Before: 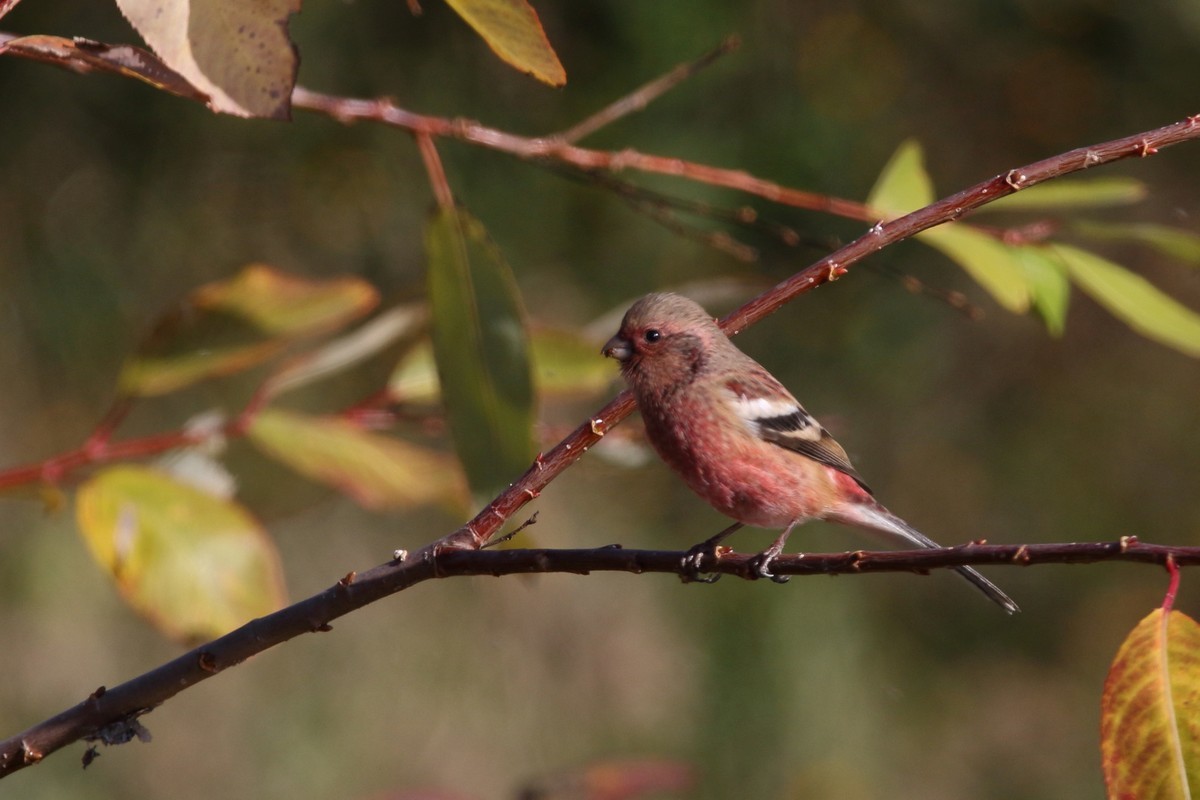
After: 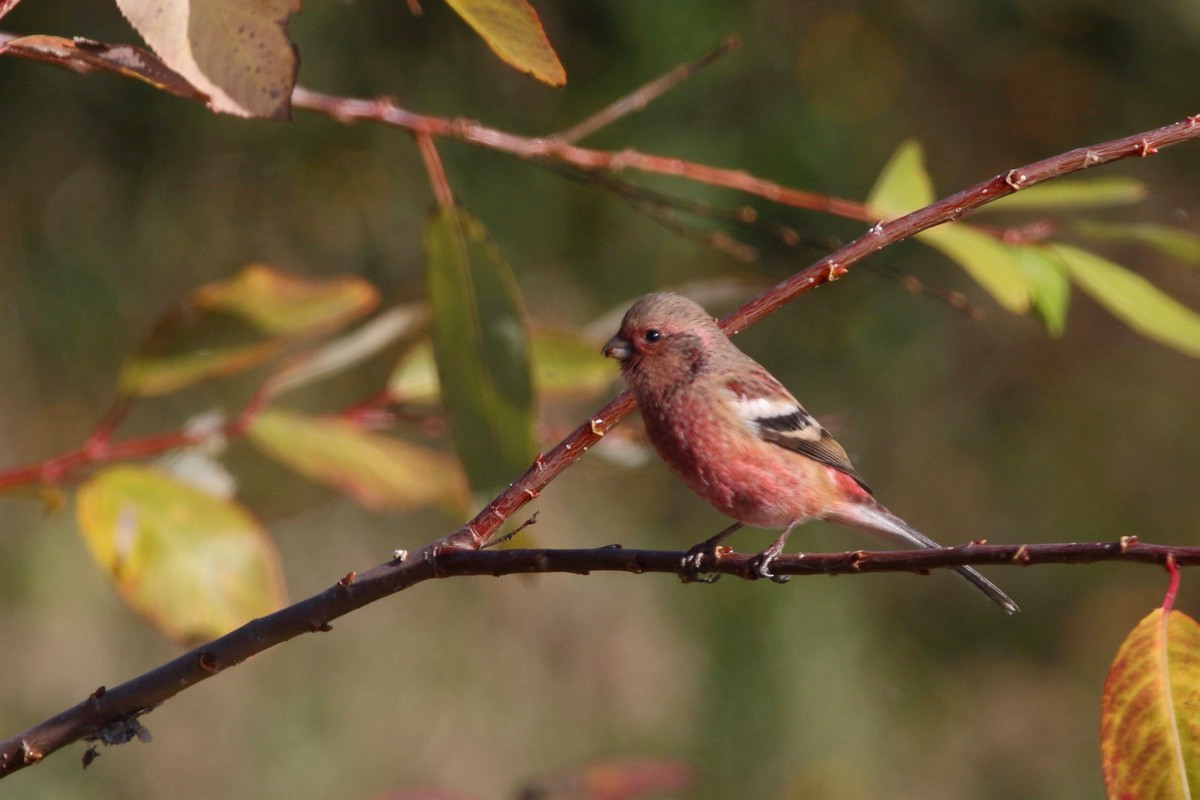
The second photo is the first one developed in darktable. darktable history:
levels: levels [0, 0.478, 1]
